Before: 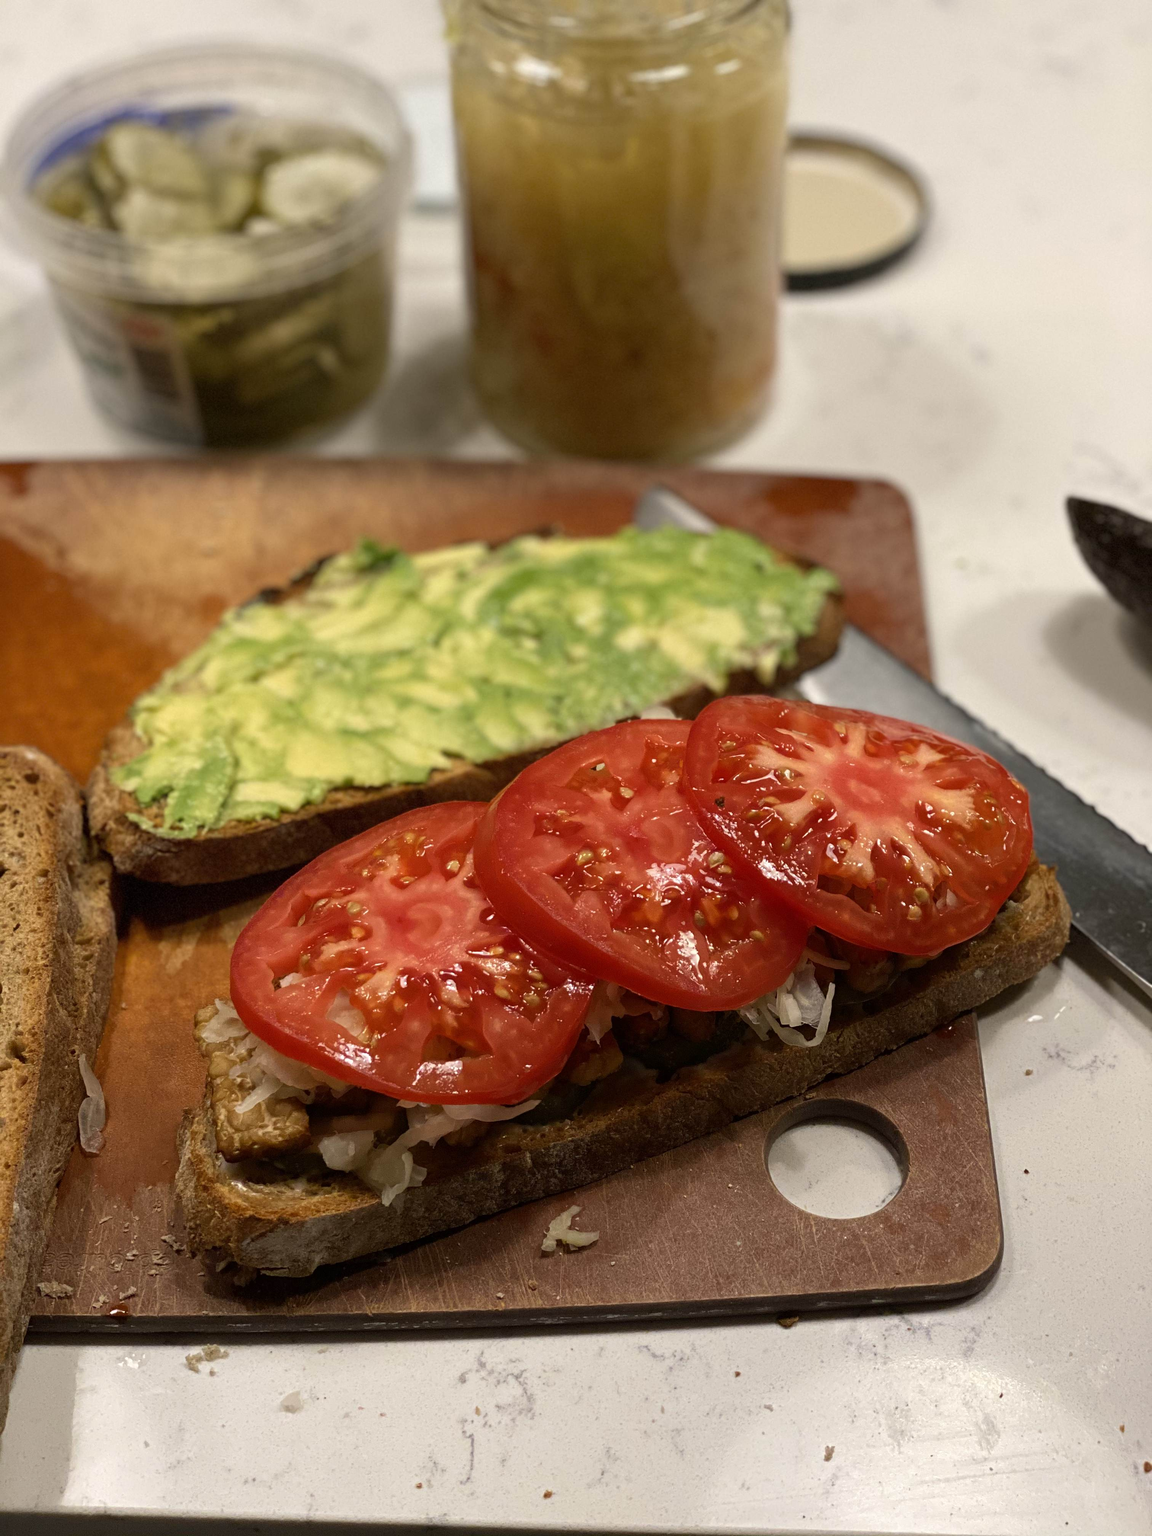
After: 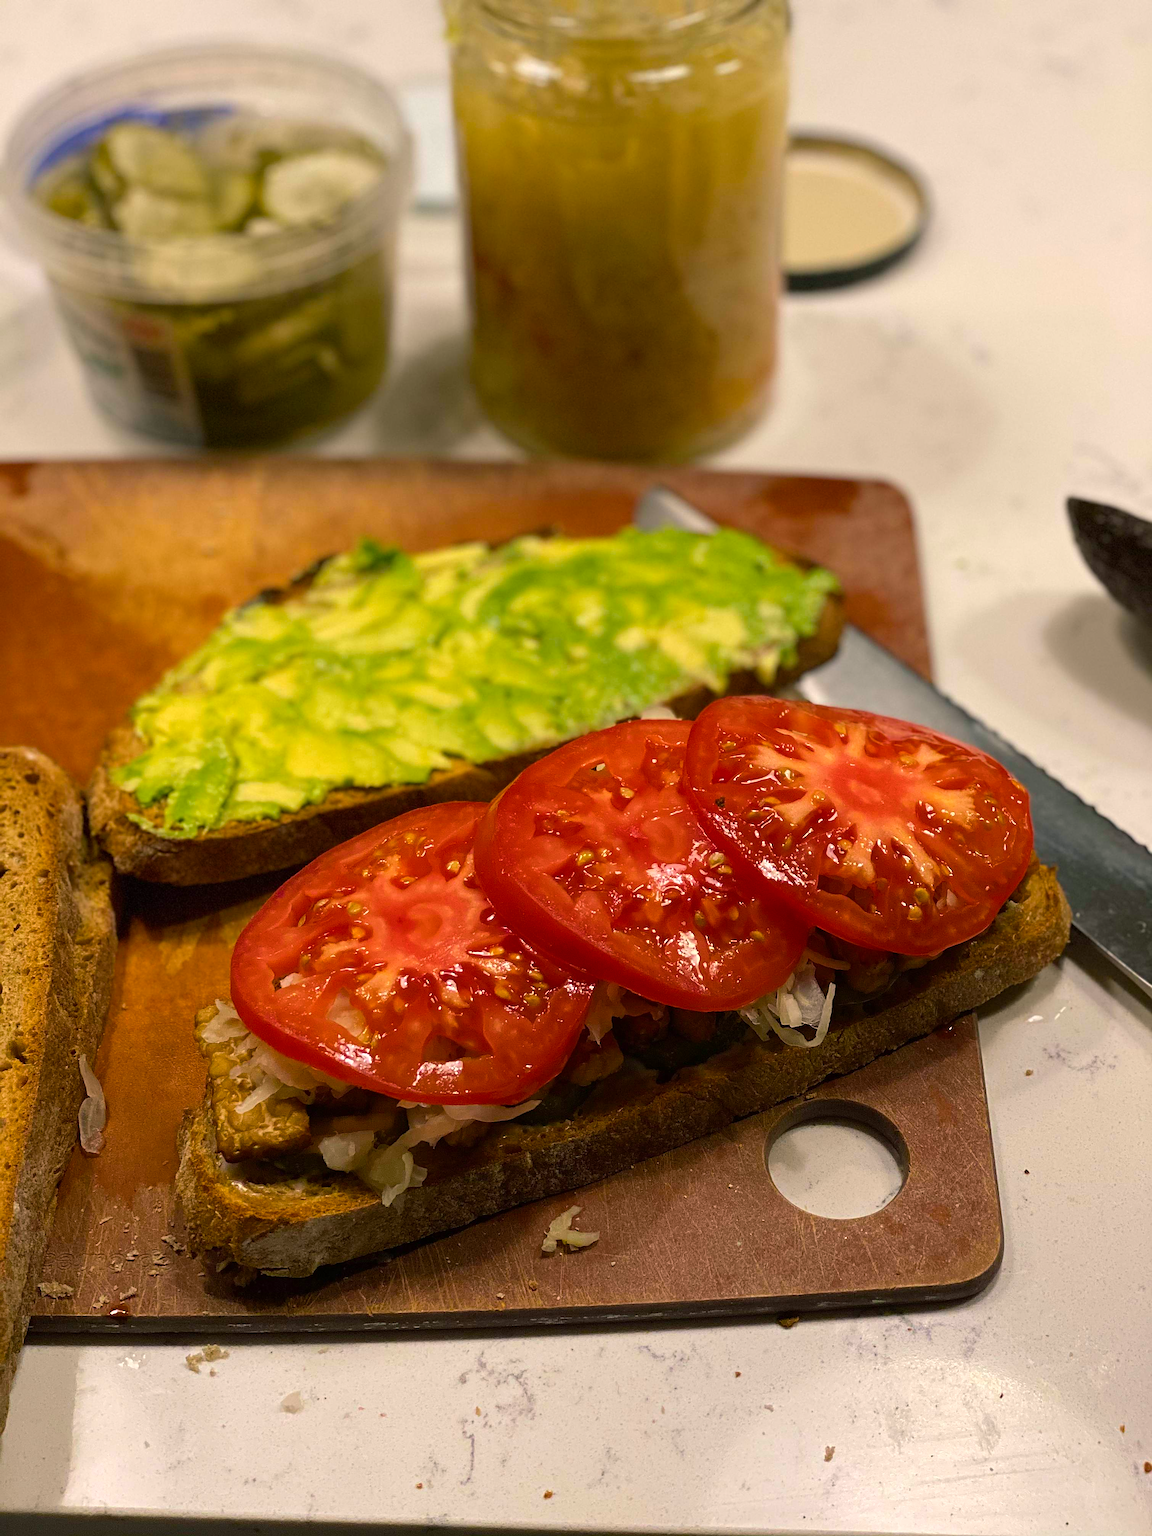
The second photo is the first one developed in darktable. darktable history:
sharpen: on, module defaults
color balance rgb: shadows lift › luminance -7.637%, shadows lift › chroma 2.12%, shadows lift › hue 200.07°, highlights gain › chroma 1.017%, highlights gain › hue 54.18°, perceptual saturation grading › global saturation -3.205%, perceptual saturation grading › shadows -2.282%, perceptual brilliance grading › global brilliance 2.582%, perceptual brilliance grading › highlights -3.051%, perceptual brilliance grading › shadows 3.609%, global vibrance 50.624%
